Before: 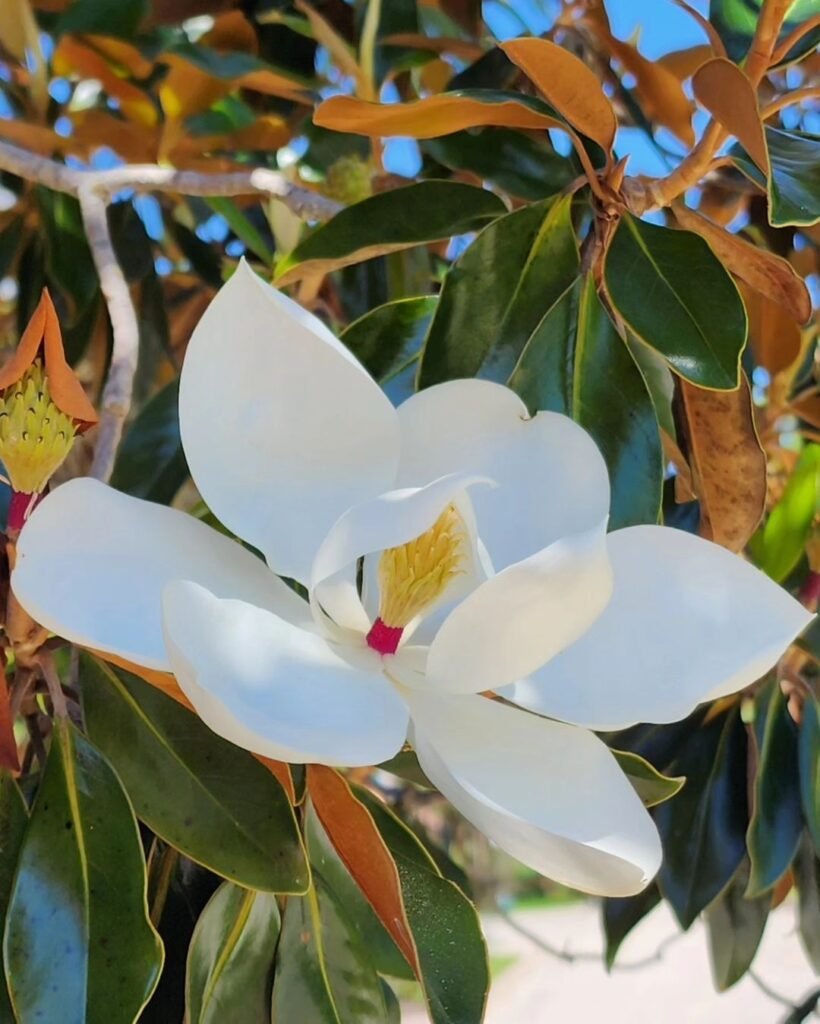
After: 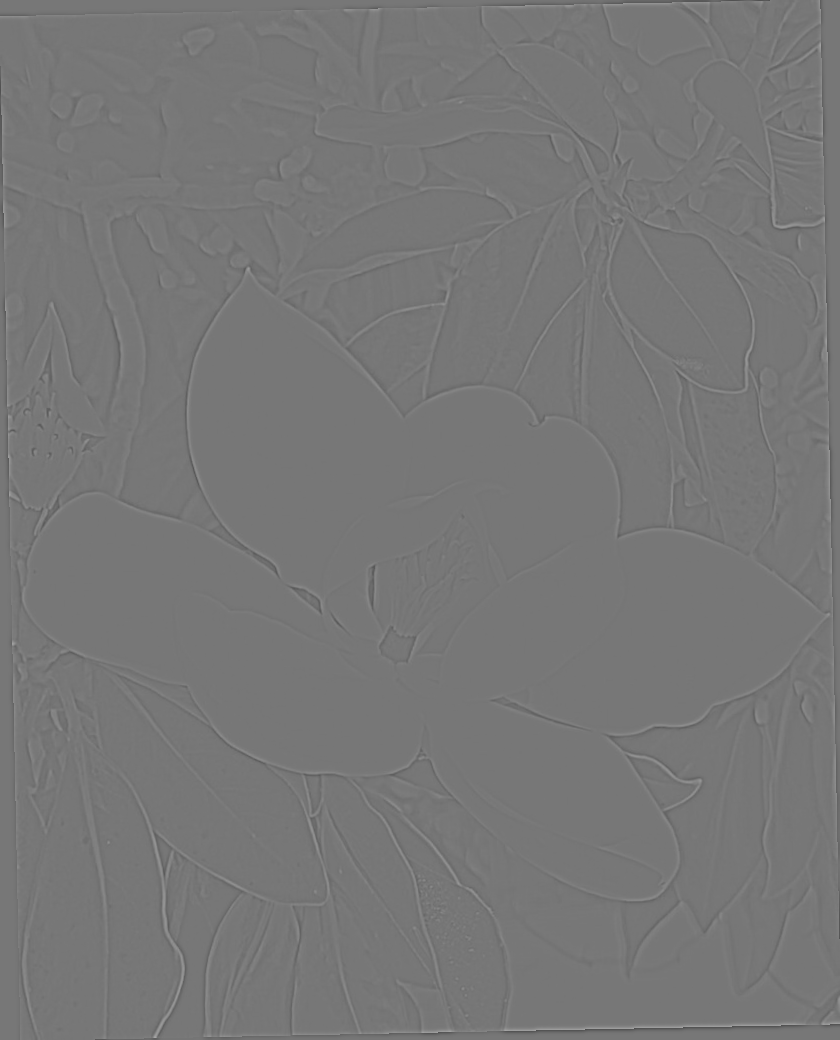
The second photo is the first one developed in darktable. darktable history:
shadows and highlights: shadows 20.91, highlights -82.73, soften with gaussian
color balance: on, module defaults
highpass: sharpness 9.84%, contrast boost 9.94%
rotate and perspective: rotation -1.17°, automatic cropping off
